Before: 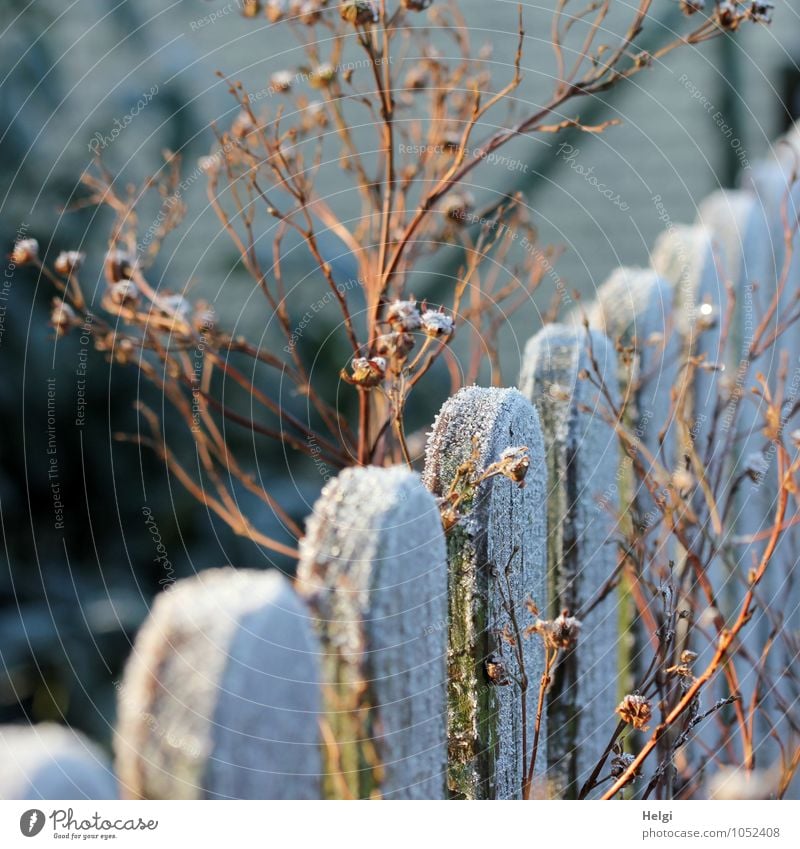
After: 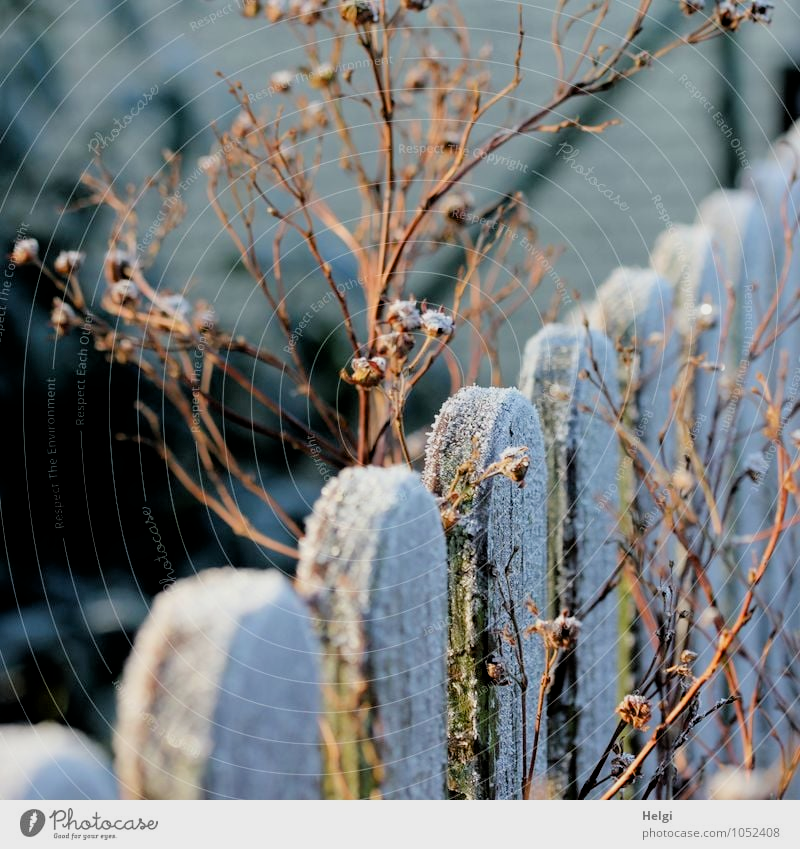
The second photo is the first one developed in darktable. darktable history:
exposure: black level correction 0.008, exposure 0.104 EV, compensate exposure bias true, compensate highlight preservation false
filmic rgb: black relative exposure -5.68 EV, white relative exposure 3.4 EV, hardness 3.67
